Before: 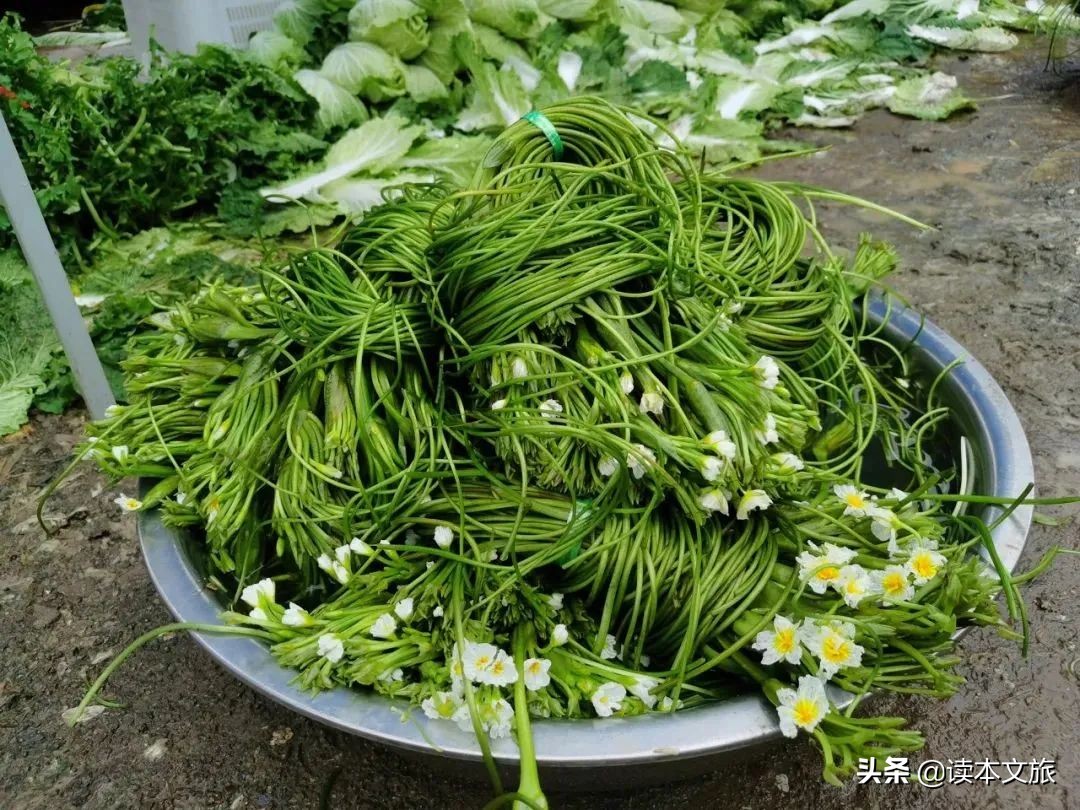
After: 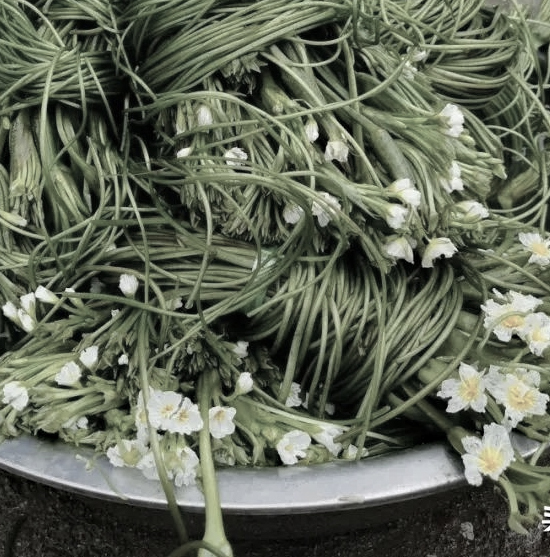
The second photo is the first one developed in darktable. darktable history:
haze removal: compatibility mode true, adaptive false
color correction: saturation 0.3
crop and rotate: left 29.237%, top 31.152%, right 19.807%
color balance rgb: on, module defaults
